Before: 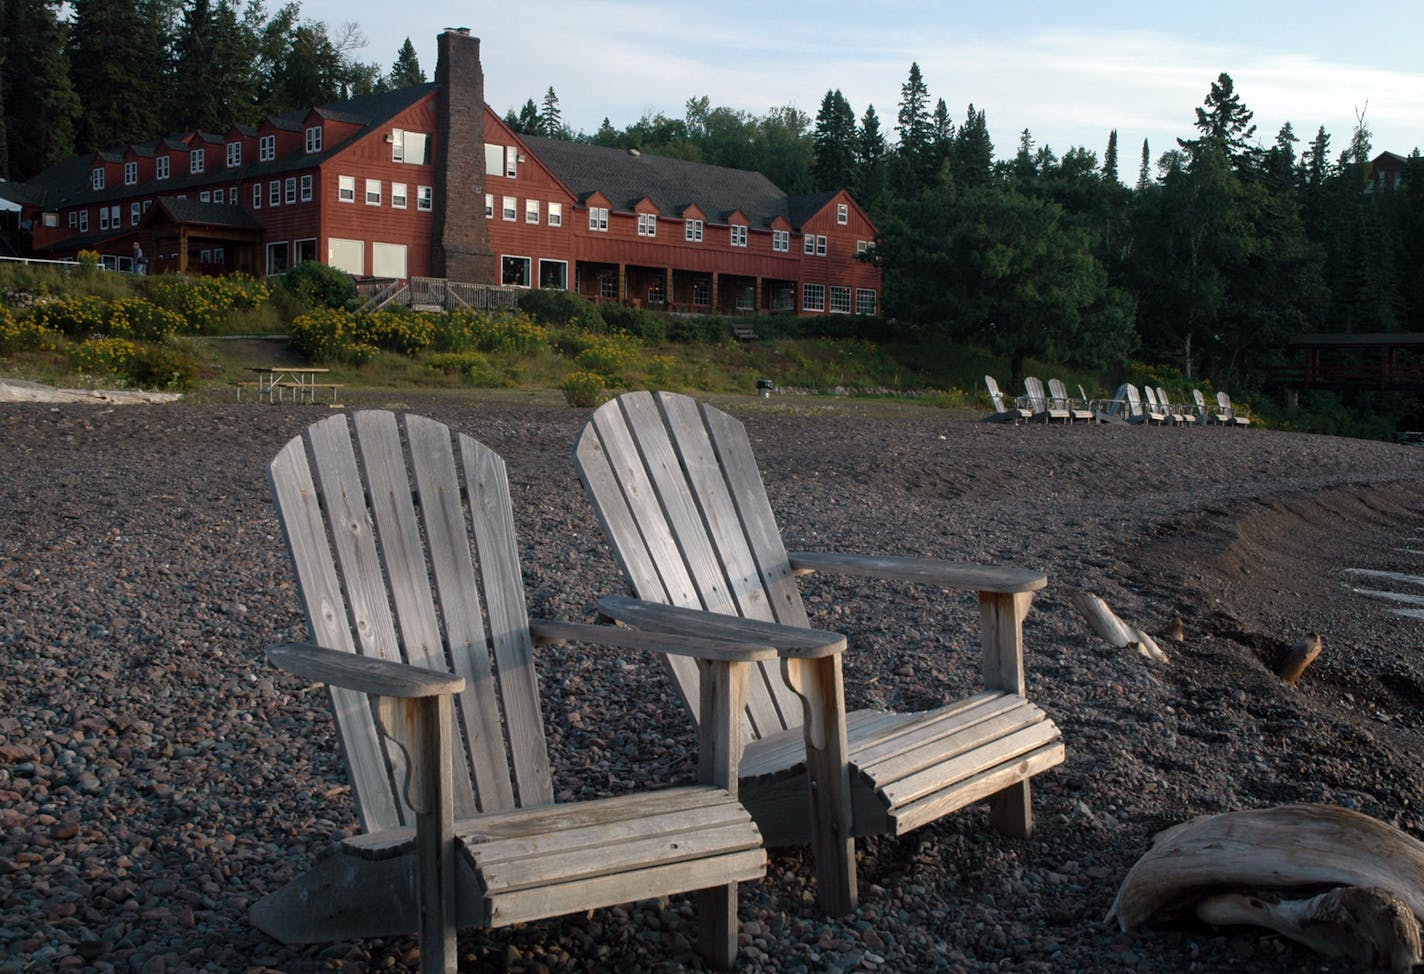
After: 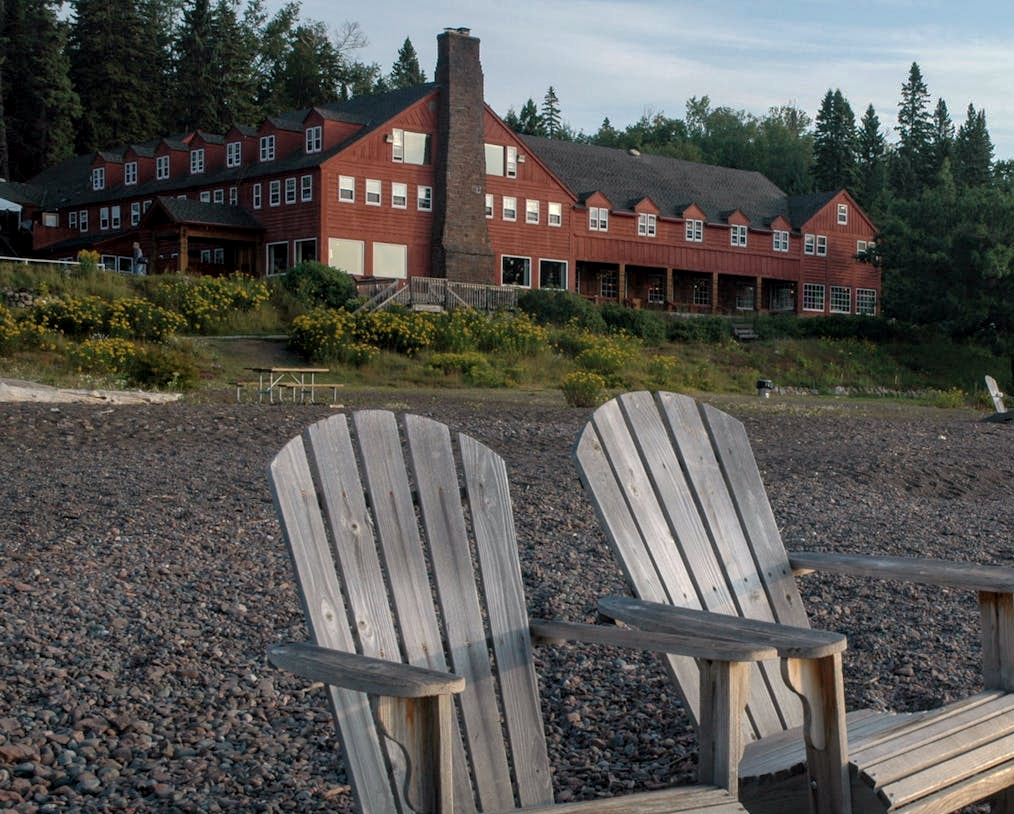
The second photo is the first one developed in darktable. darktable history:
tone equalizer: on, module defaults
local contrast: on, module defaults
crop: right 28.784%, bottom 16.423%
shadows and highlights: shadows 30.16, shadows color adjustment 97.98%, highlights color adjustment 59.32%
